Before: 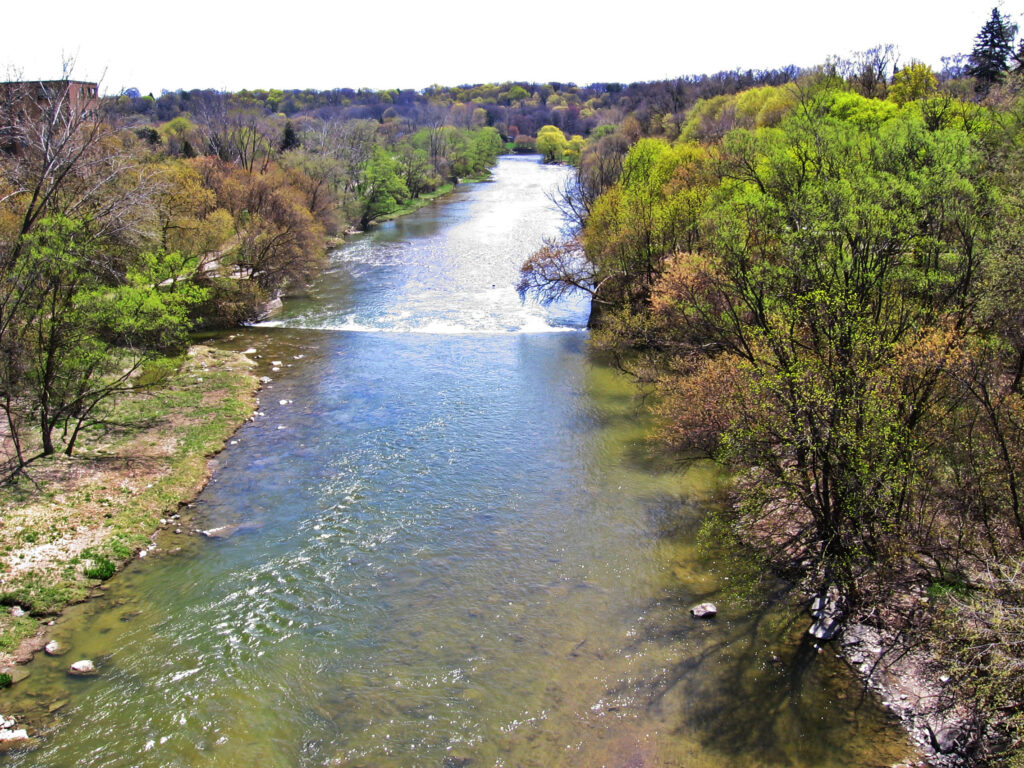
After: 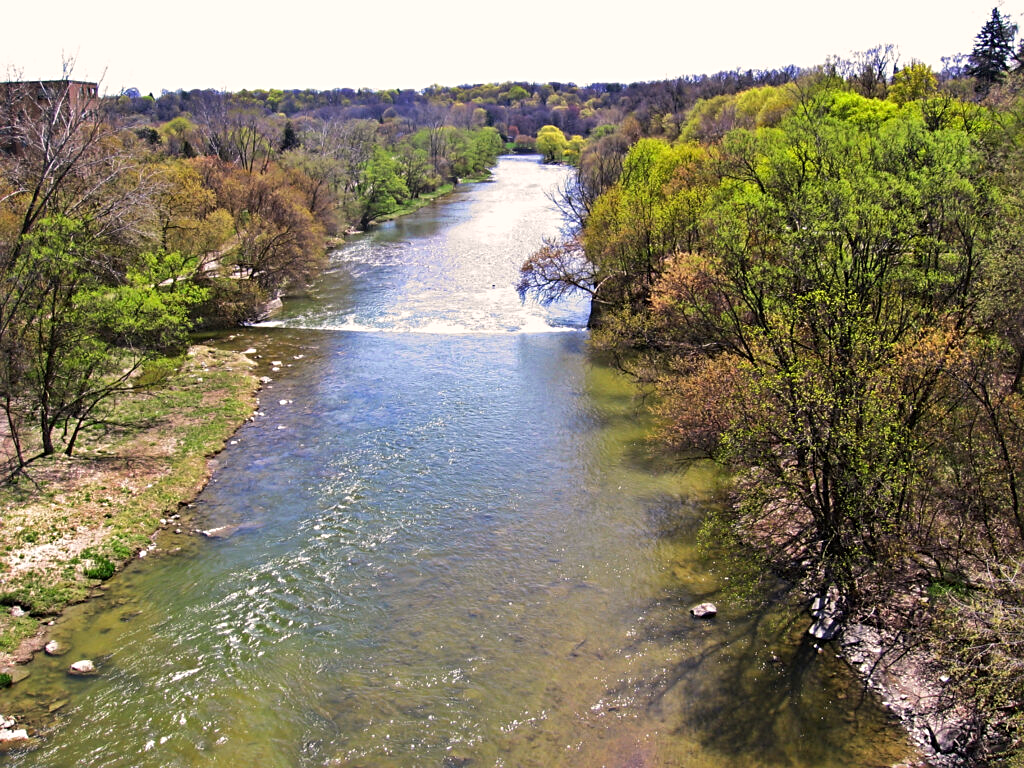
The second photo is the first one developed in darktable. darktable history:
color correction: highlights a* 3.83, highlights b* 5.15
sharpen: radius 2.498, amount 0.32
